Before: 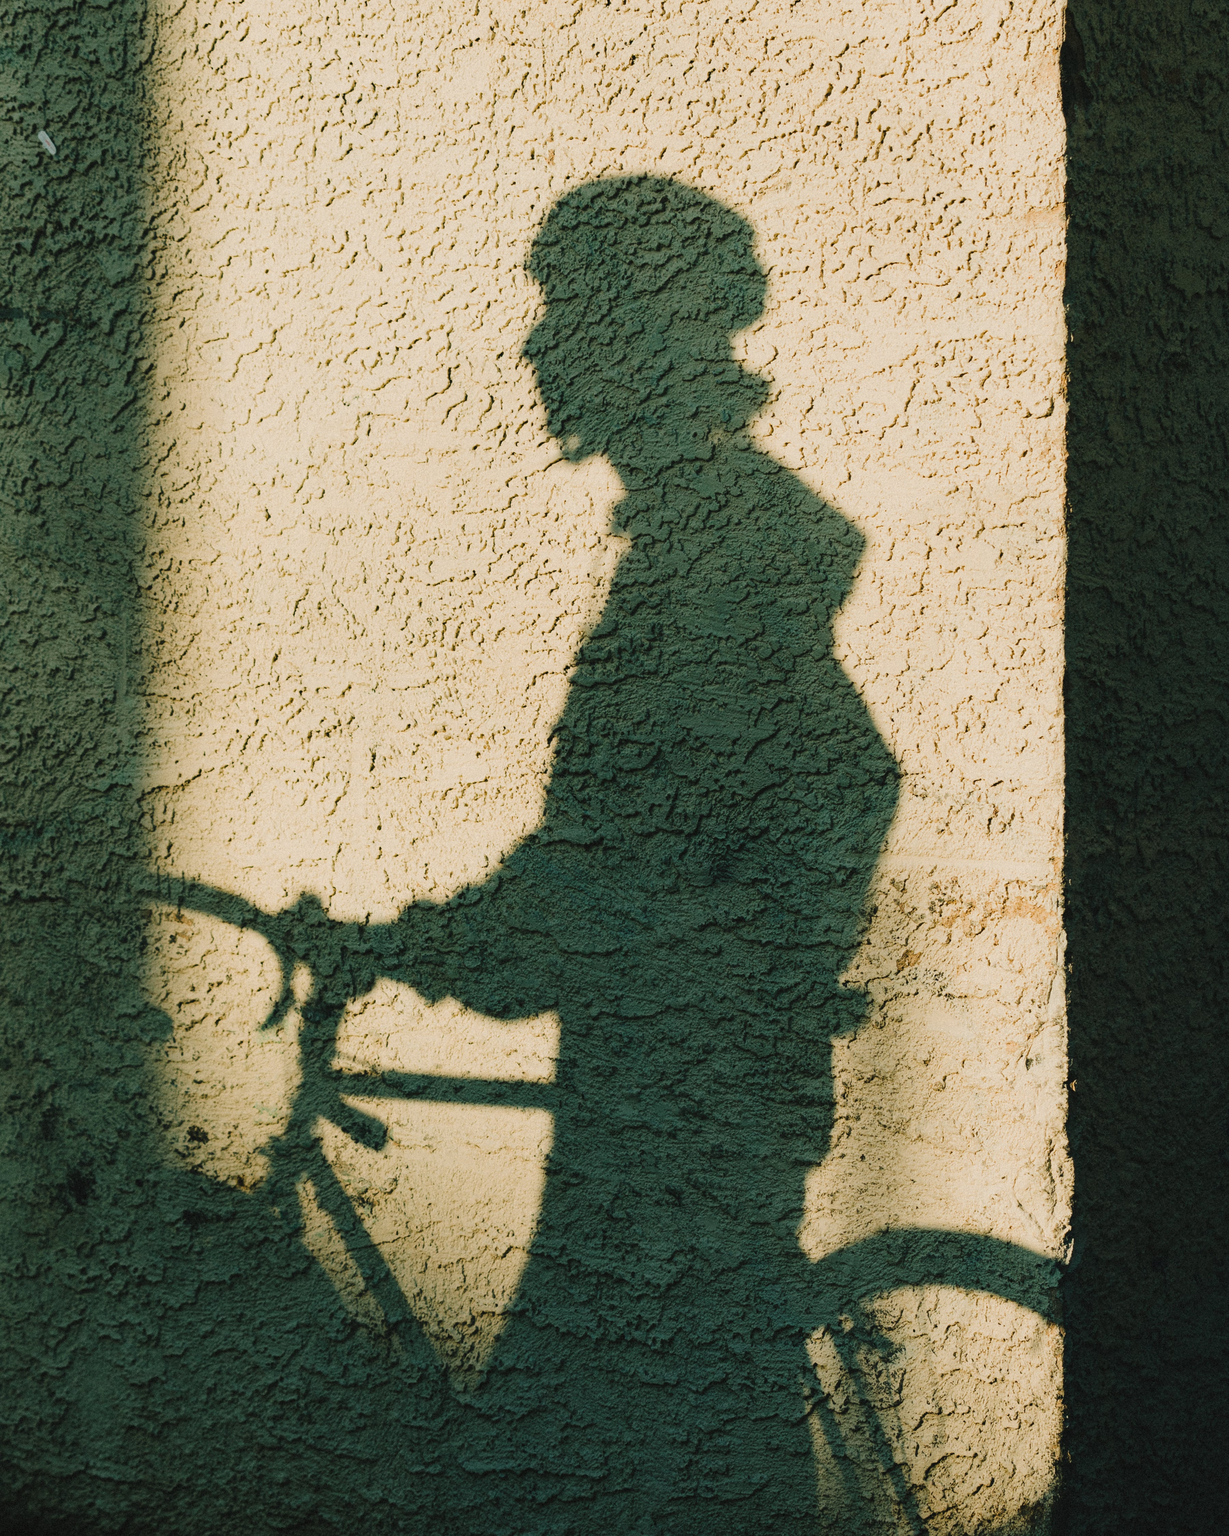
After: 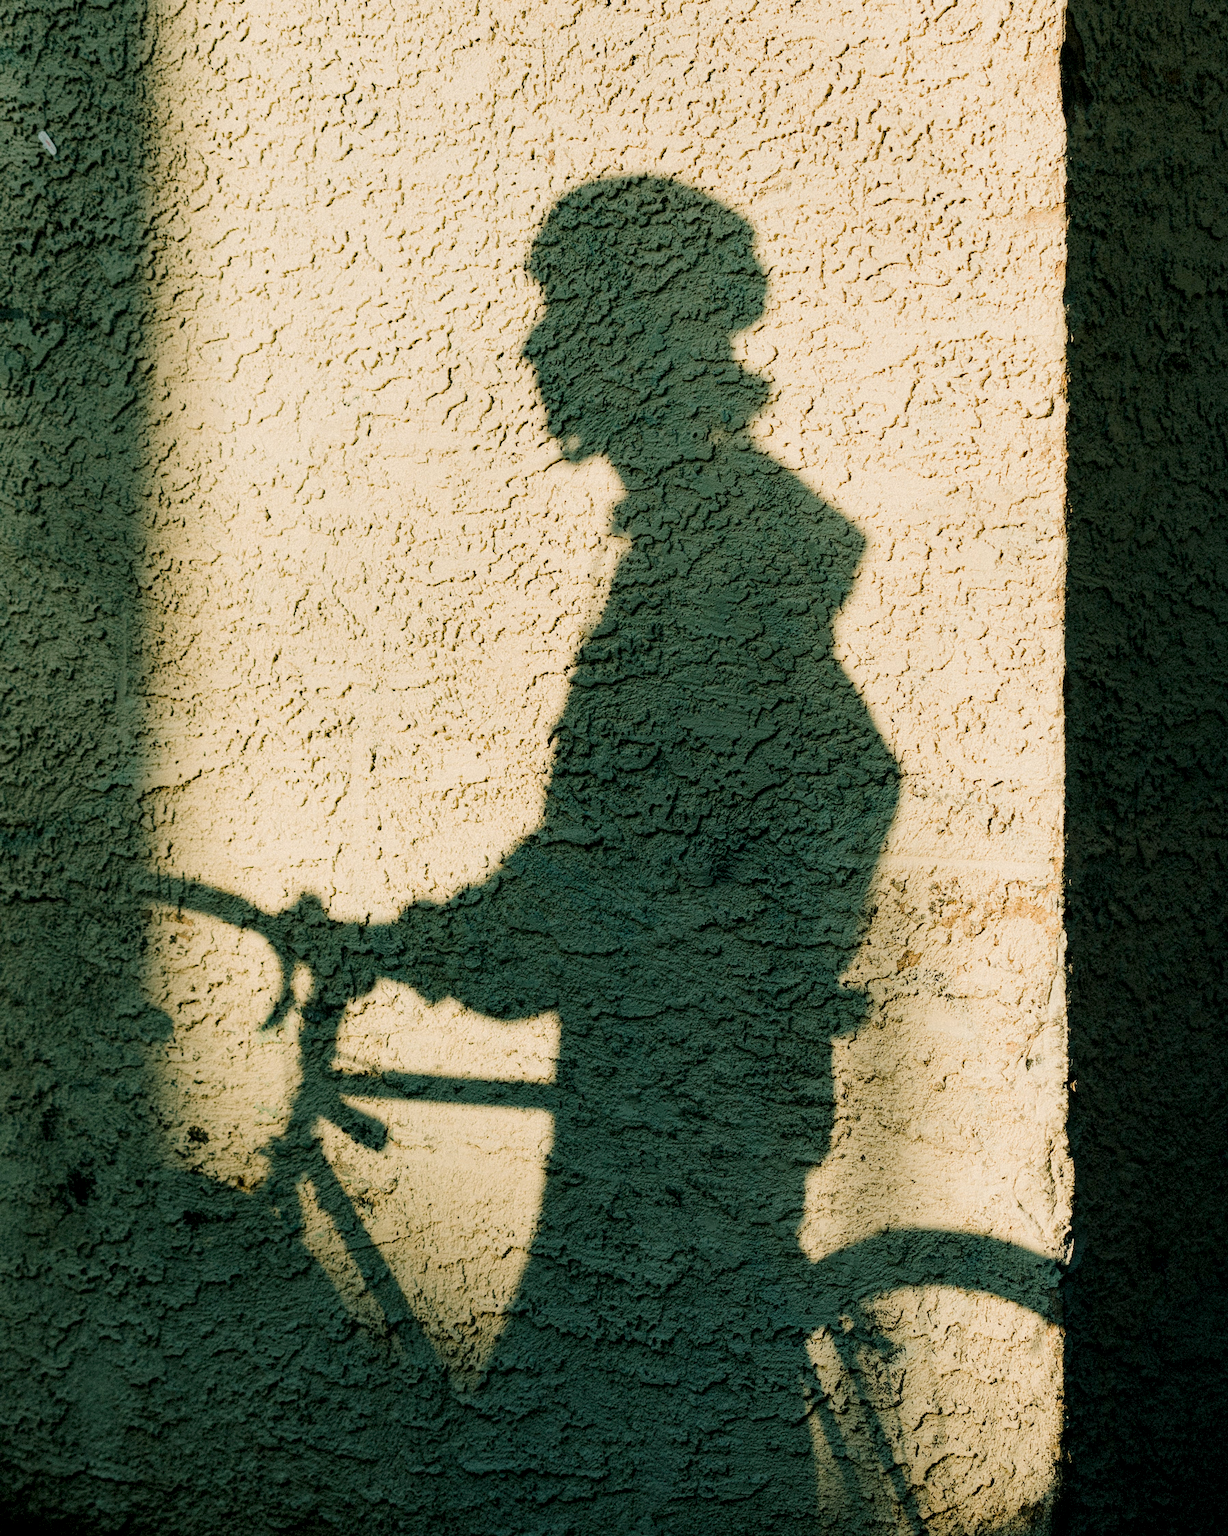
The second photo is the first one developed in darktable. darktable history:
local contrast: highlights 107%, shadows 99%, detail 120%, midtone range 0.2
exposure: black level correction 0.007, exposure 0.087 EV, compensate exposure bias true, compensate highlight preservation false
